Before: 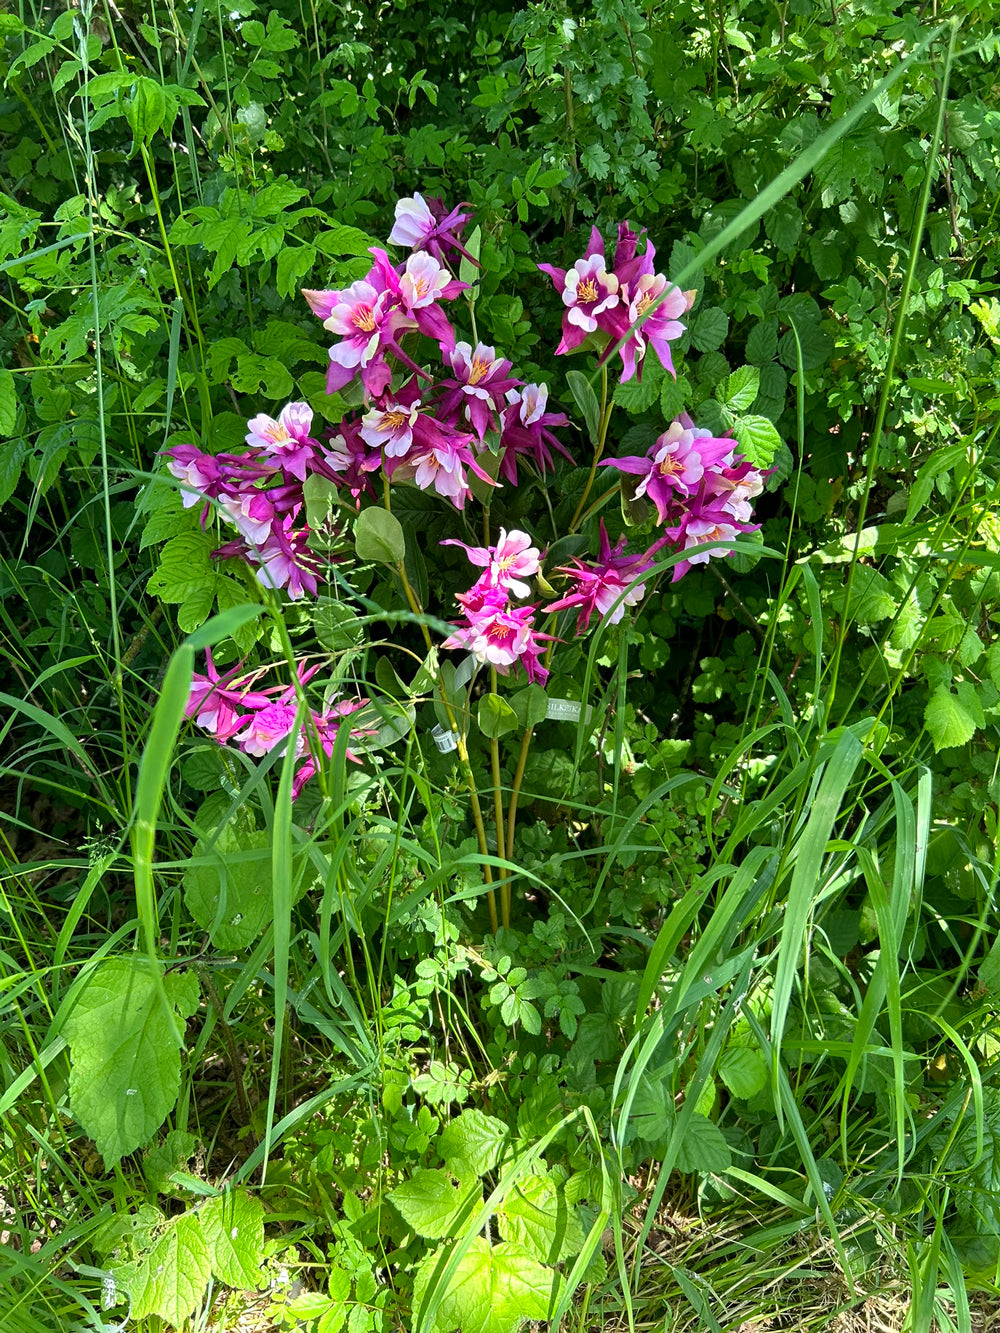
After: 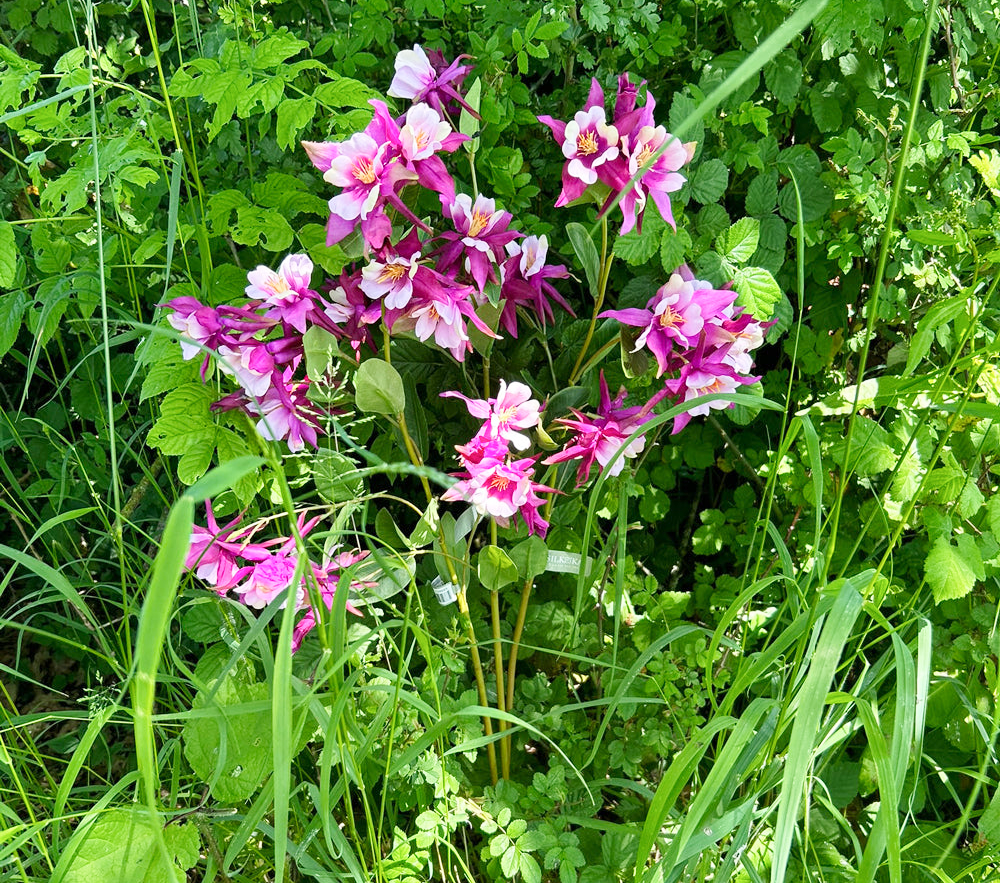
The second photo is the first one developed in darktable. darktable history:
crop: top 11.173%, bottom 22.543%
base curve: curves: ch0 [(0, 0) (0.204, 0.334) (0.55, 0.733) (1, 1)], preserve colors none
